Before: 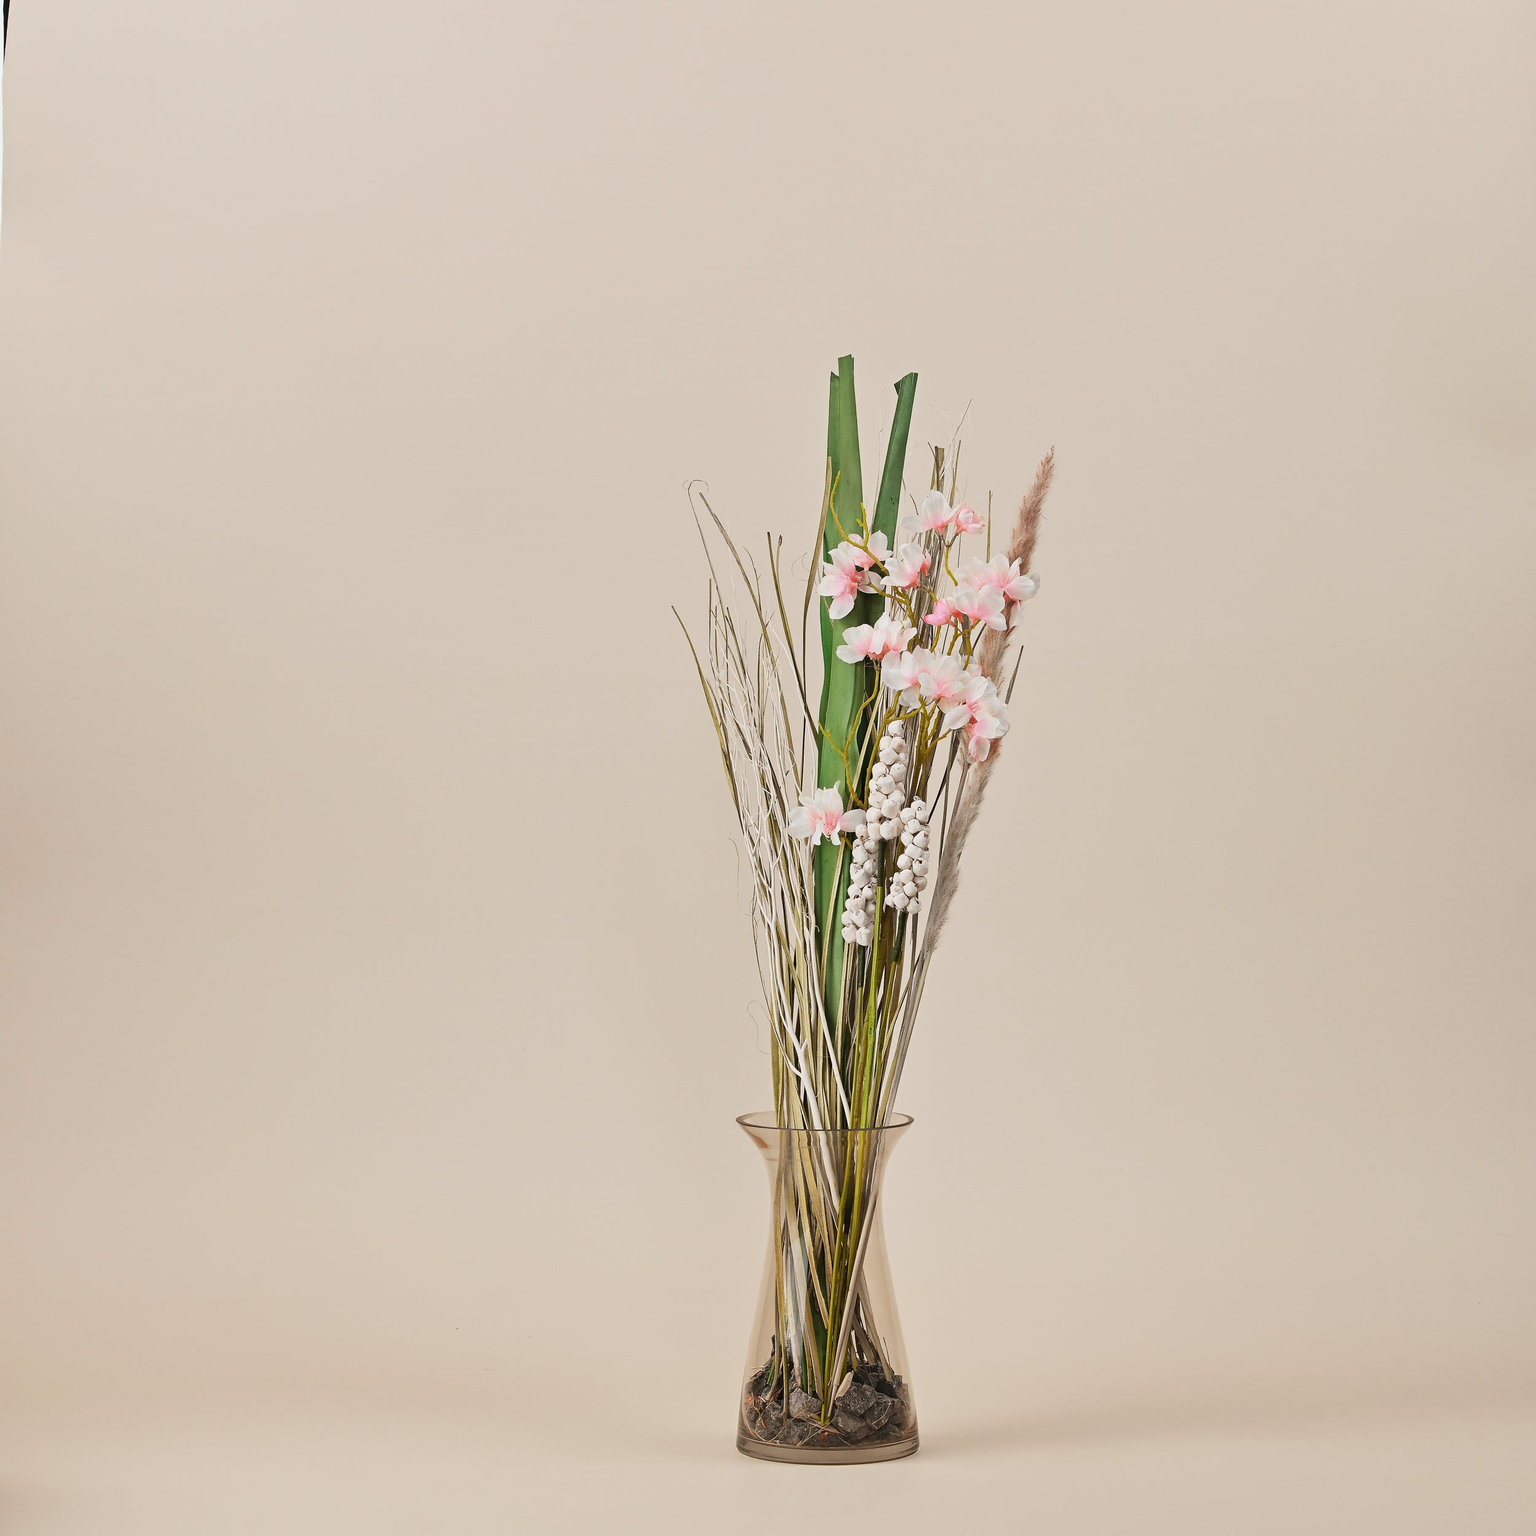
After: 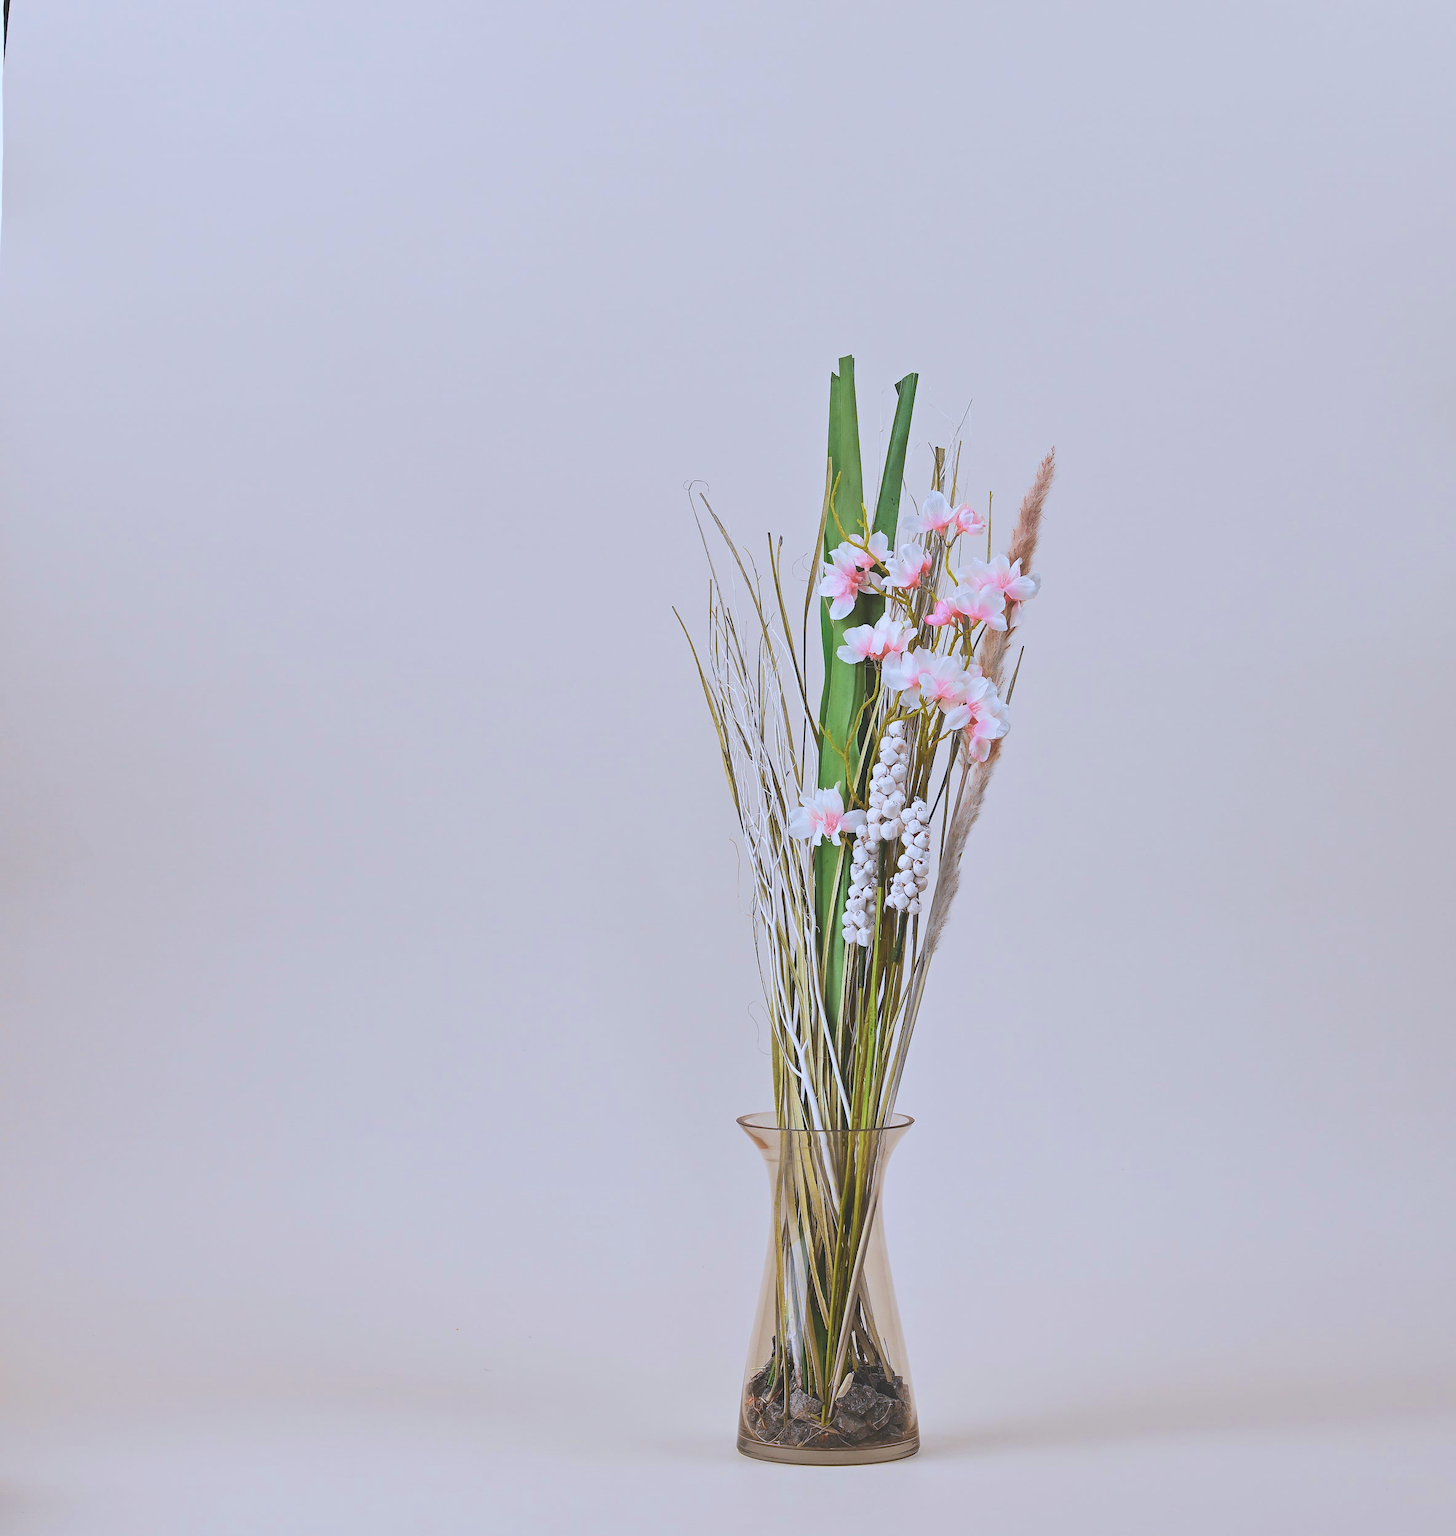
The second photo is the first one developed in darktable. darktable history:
velvia: strength 40%
exposure: black level correction -0.025, exposure -0.117 EV, compensate highlight preservation false
crop and rotate: right 5.167%
white balance: red 0.948, green 1.02, blue 1.176
